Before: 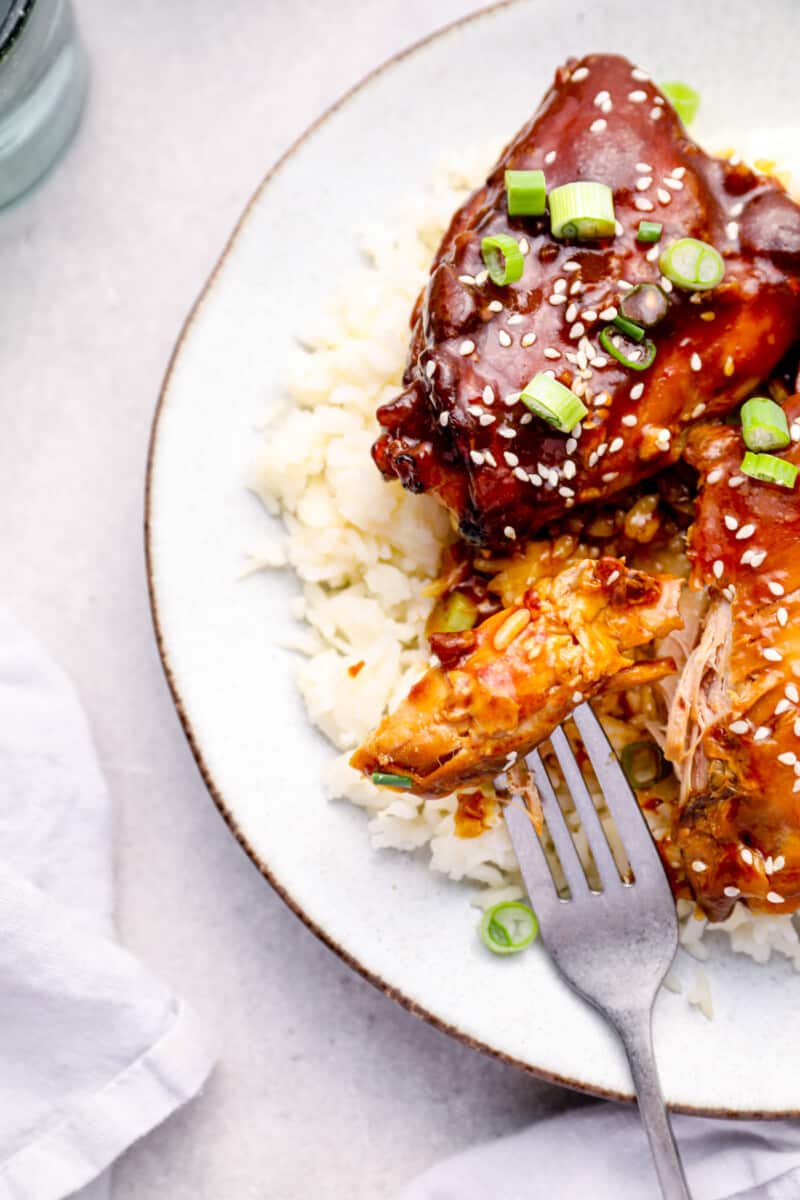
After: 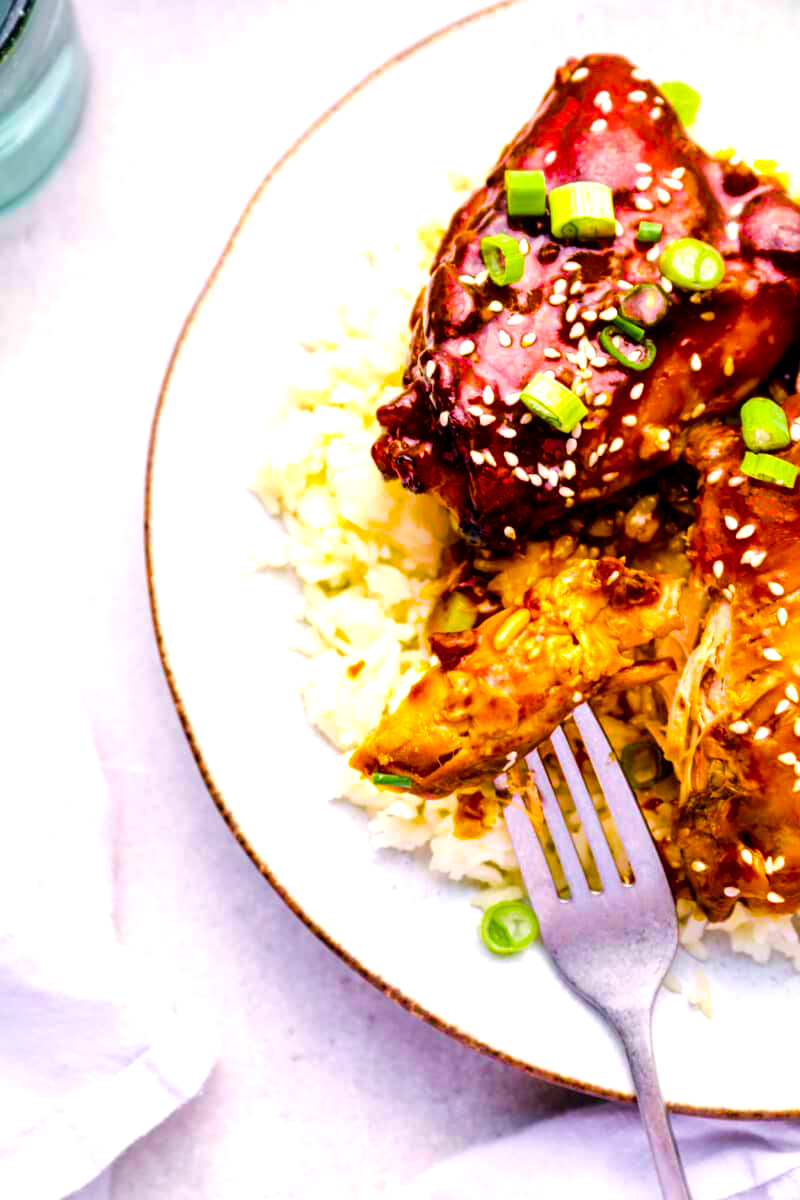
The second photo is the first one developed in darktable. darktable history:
exposure: exposure 0.187 EV, compensate highlight preservation false
color balance rgb: perceptual saturation grading › global saturation 65.591%, perceptual saturation grading › highlights 59.886%, perceptual saturation grading › mid-tones 49.765%, perceptual saturation grading › shadows 49.266%, perceptual brilliance grading › highlights 6.195%, perceptual brilliance grading › mid-tones 17.653%, perceptual brilliance grading › shadows -5.383%
velvia: on, module defaults
